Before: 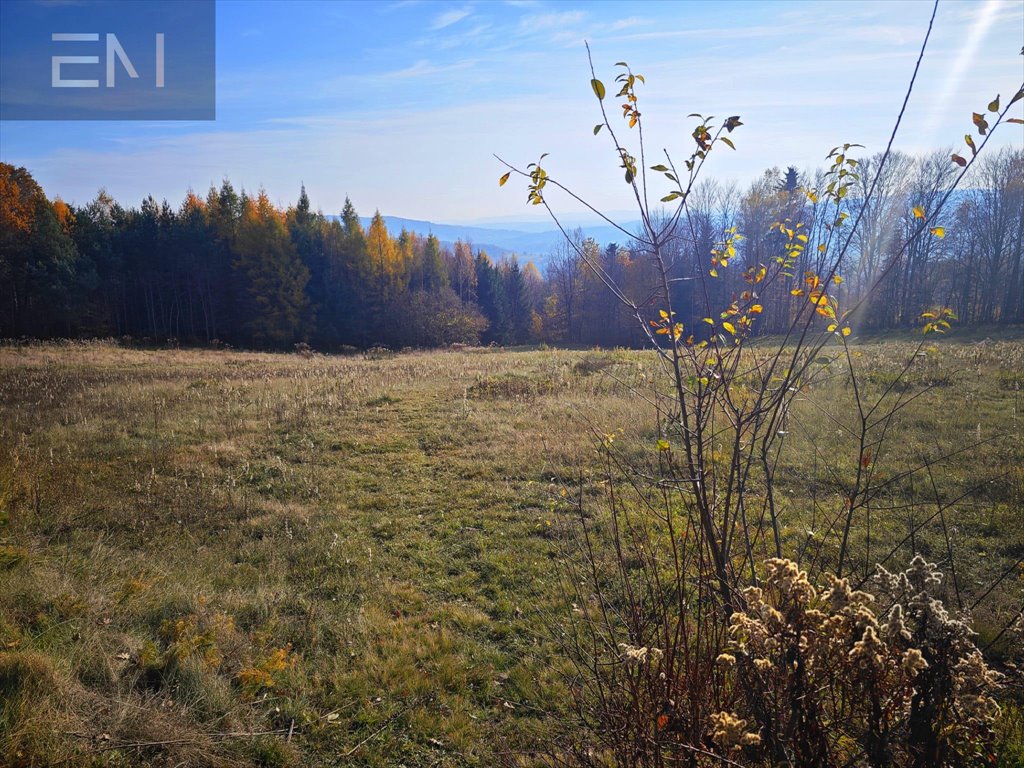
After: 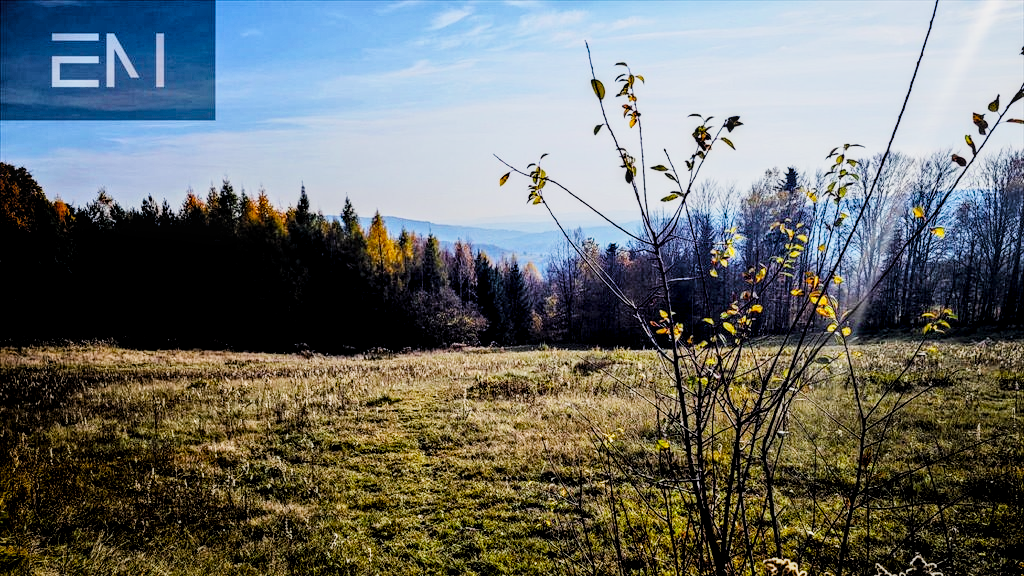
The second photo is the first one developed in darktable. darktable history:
tone curve: curves: ch0 [(0, 0) (0.195, 0.109) (0.751, 0.848) (1, 1)], color space Lab, linked channels, preserve colors none
crop: bottom 24.988%
local contrast: highlights 40%, shadows 60%, detail 136%, midtone range 0.514
contrast equalizer: octaves 7, y [[0.6 ×6], [0.55 ×6], [0 ×6], [0 ×6], [0 ×6]], mix 0.15
haze removal: adaptive false
filmic rgb: black relative exposure -2.85 EV, white relative exposure 4.56 EV, hardness 1.77, contrast 1.25, preserve chrominance no, color science v5 (2021)
exposure: black level correction 0.002, compensate highlight preservation false
